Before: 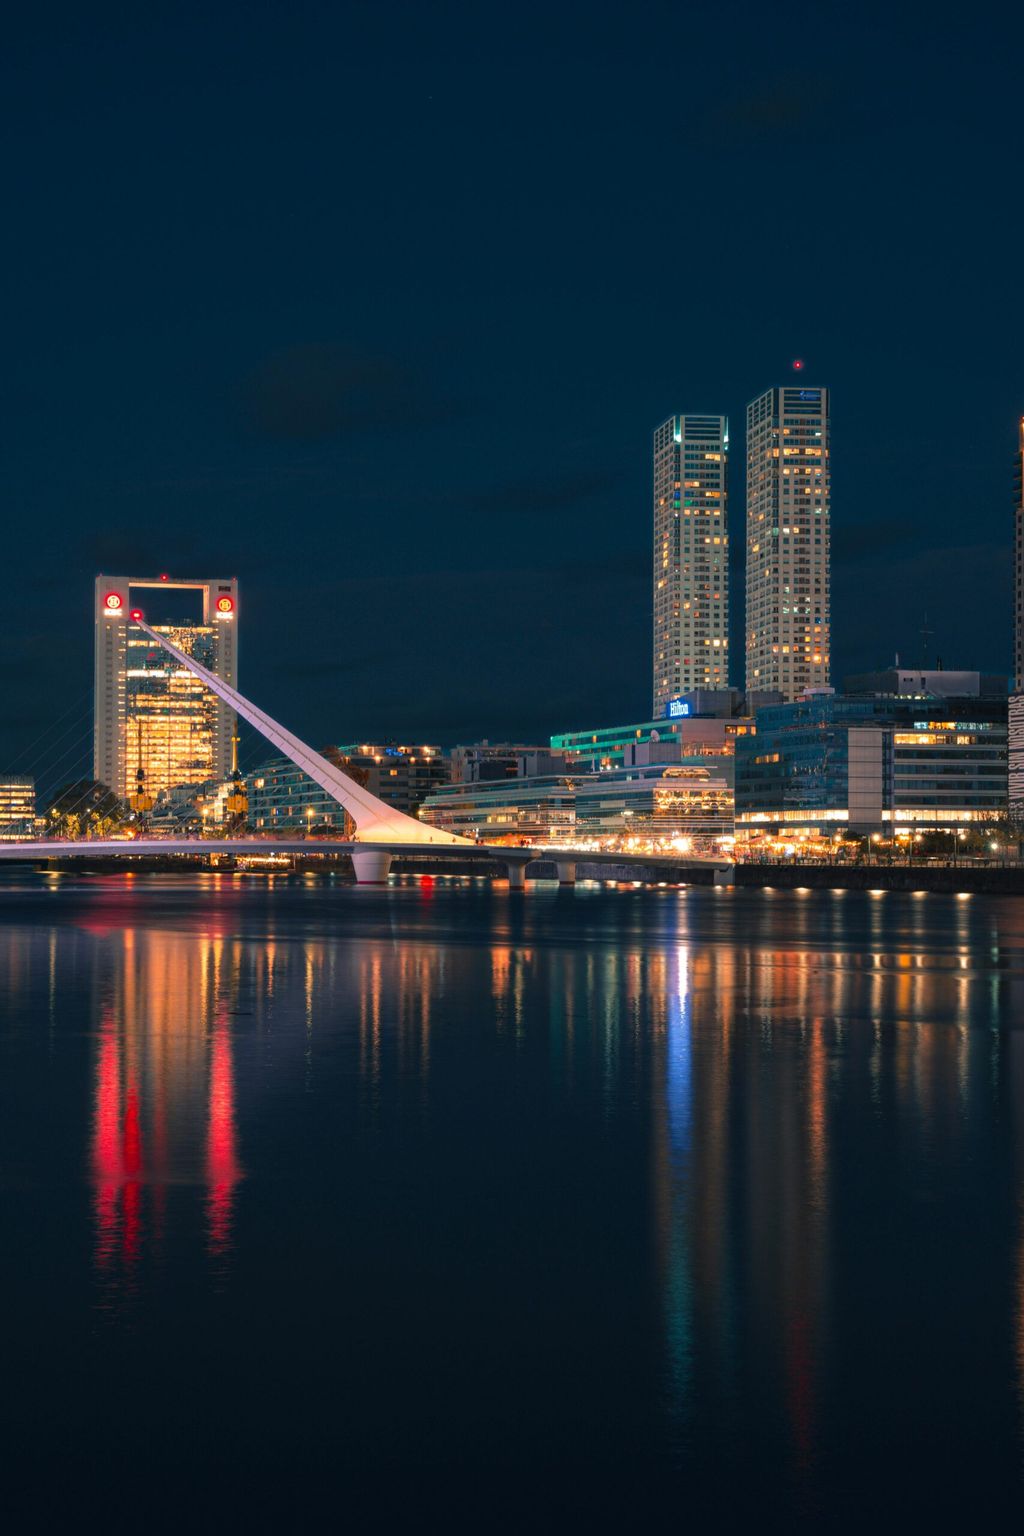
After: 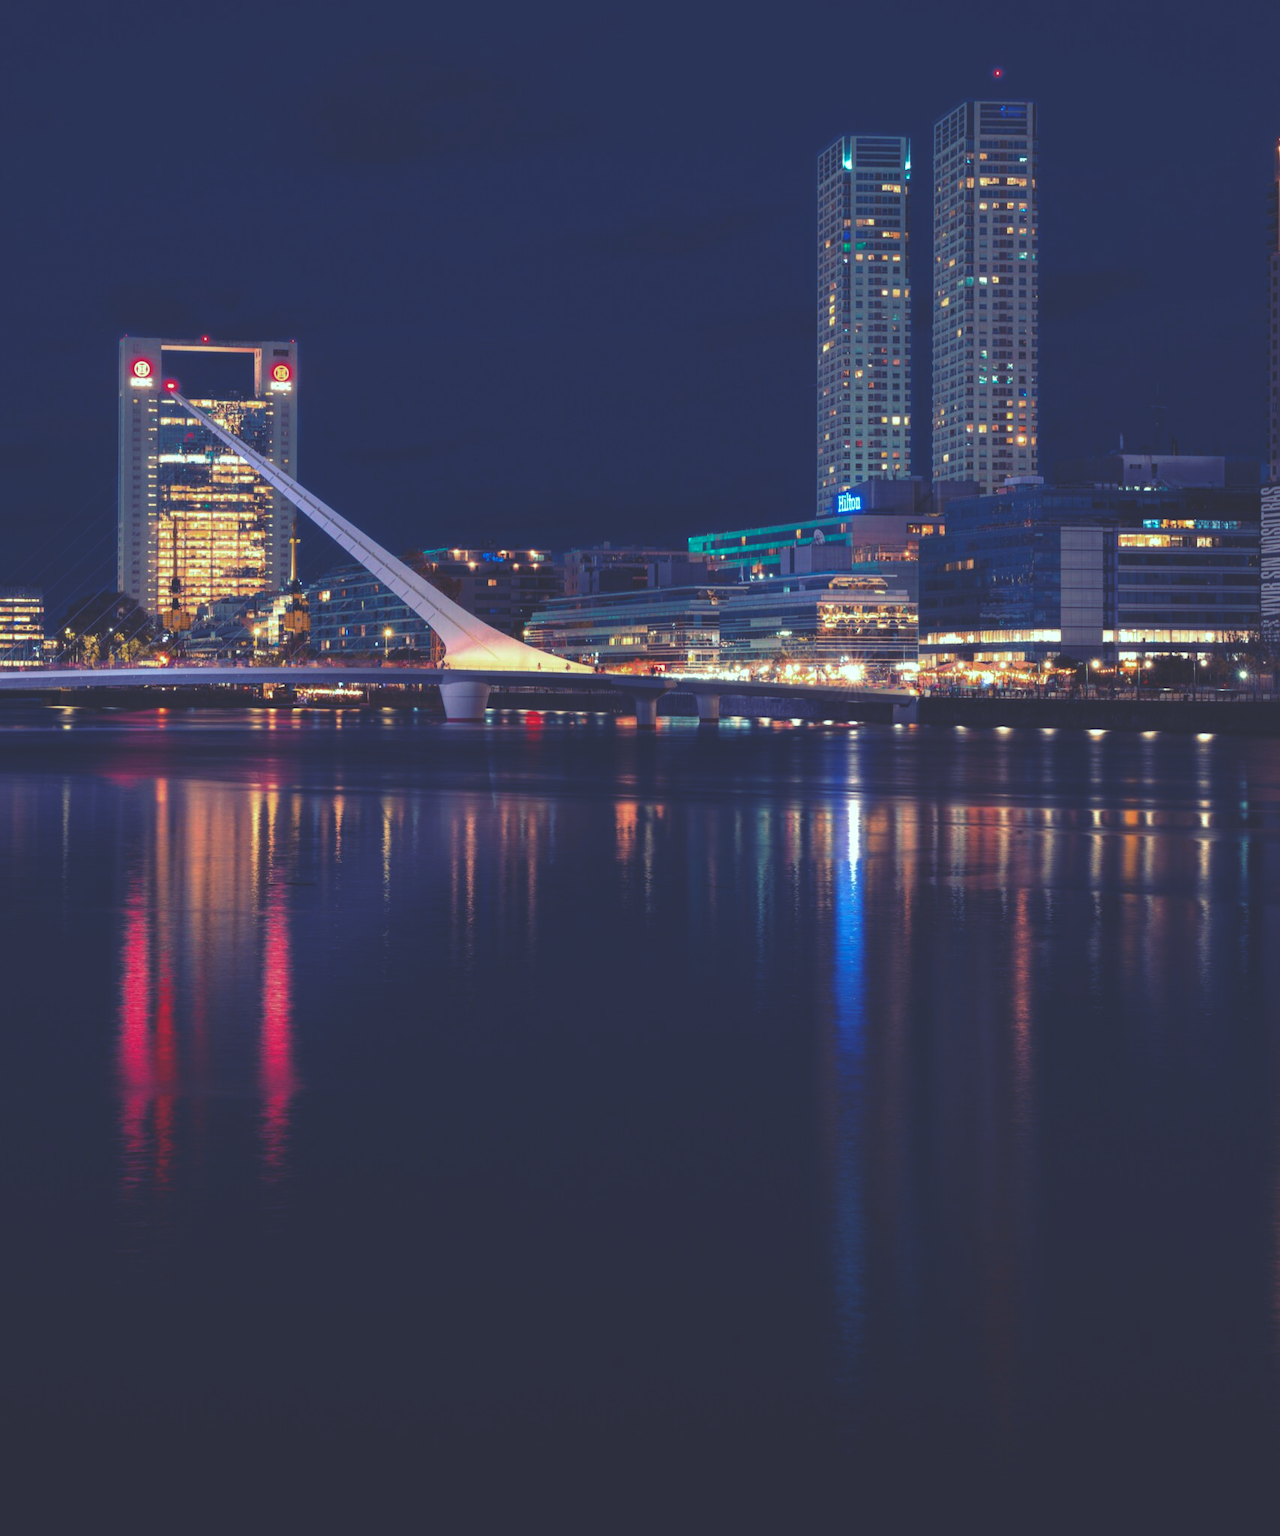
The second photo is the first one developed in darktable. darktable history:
rgb curve: curves: ch0 [(0, 0.186) (0.314, 0.284) (0.576, 0.466) (0.805, 0.691) (0.936, 0.886)]; ch1 [(0, 0.186) (0.314, 0.284) (0.581, 0.534) (0.771, 0.746) (0.936, 0.958)]; ch2 [(0, 0.216) (0.275, 0.39) (1, 1)], mode RGB, independent channels, compensate middle gray true, preserve colors none
crop and rotate: top 19.998%
